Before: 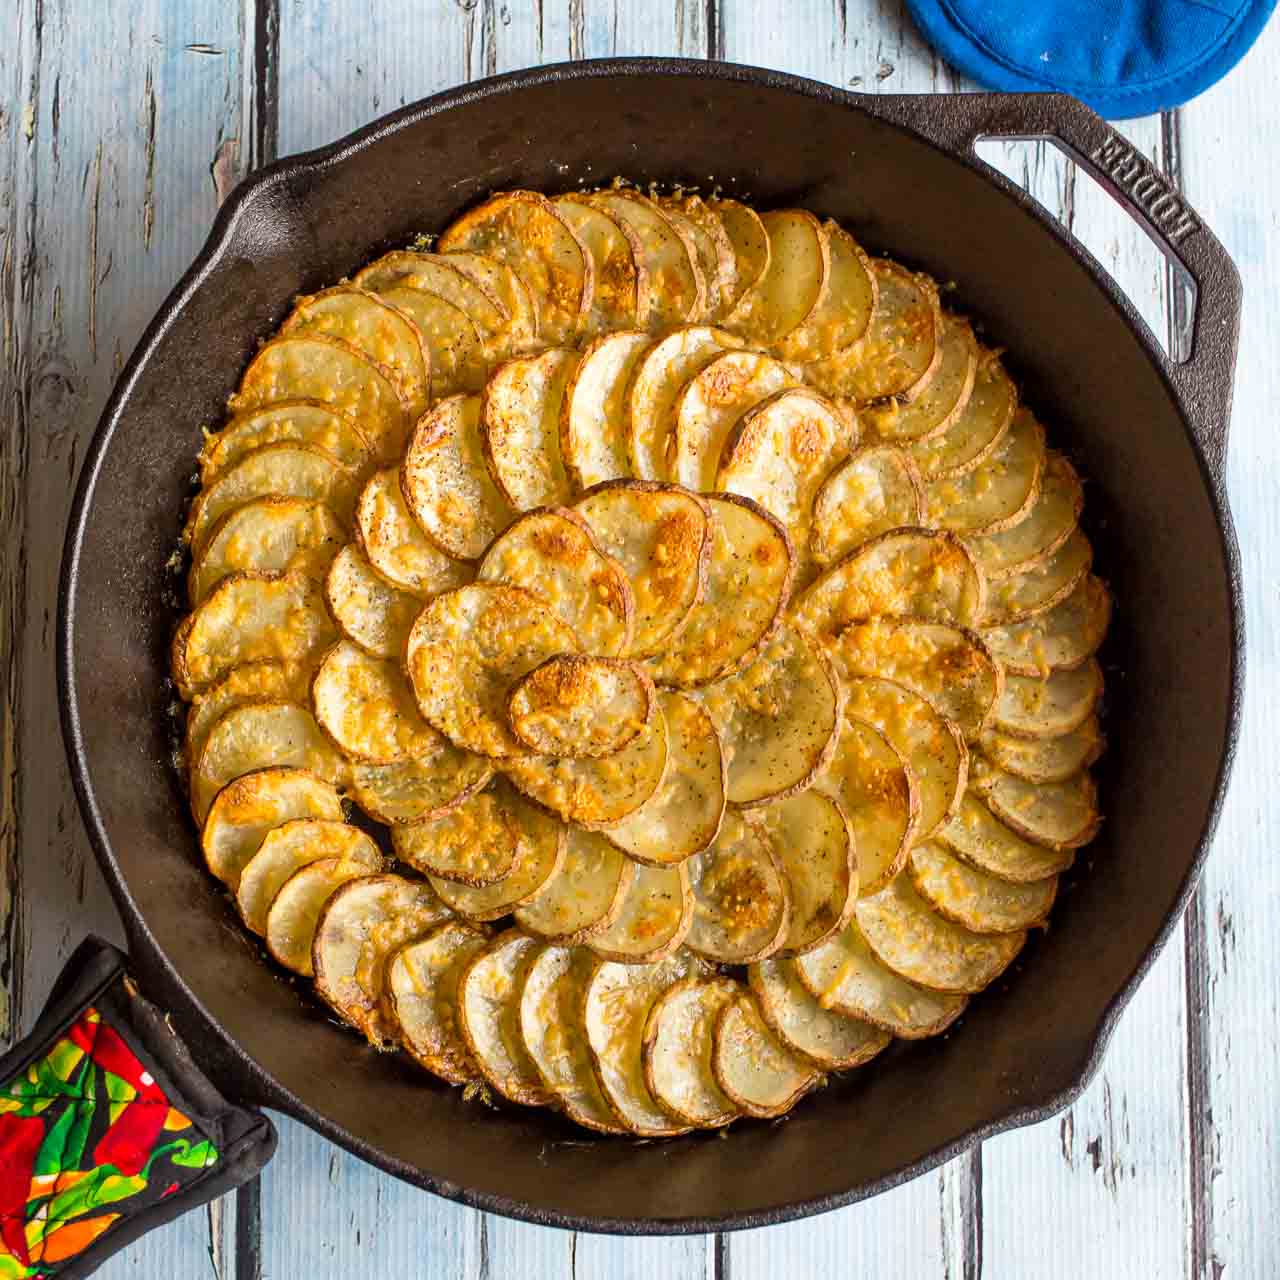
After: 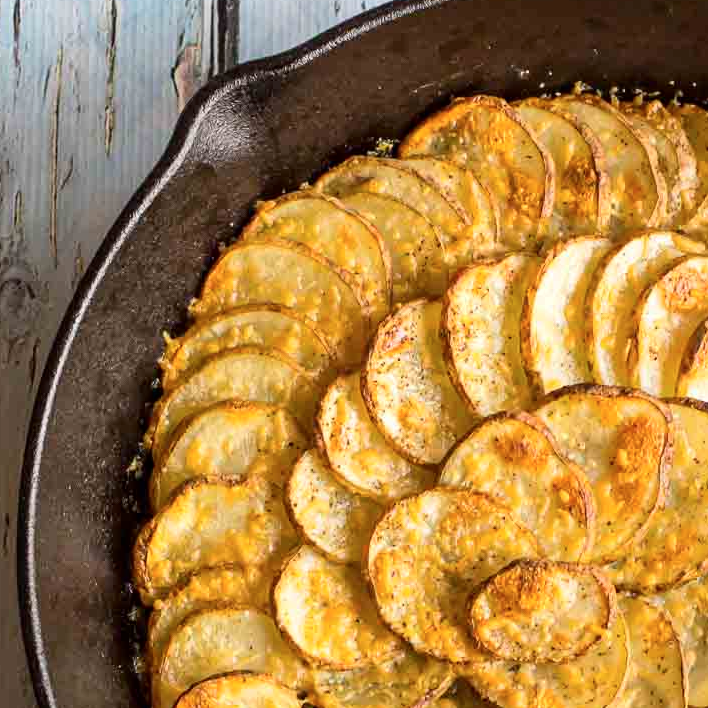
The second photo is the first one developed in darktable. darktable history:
tone curve: curves: ch0 [(0, 0) (0.004, 0.002) (0.02, 0.013) (0.218, 0.218) (0.664, 0.718) (0.832, 0.873) (1, 1)], color space Lab, independent channels, preserve colors none
crop and rotate: left 3.07%, top 7.482%, right 41.6%, bottom 37.193%
